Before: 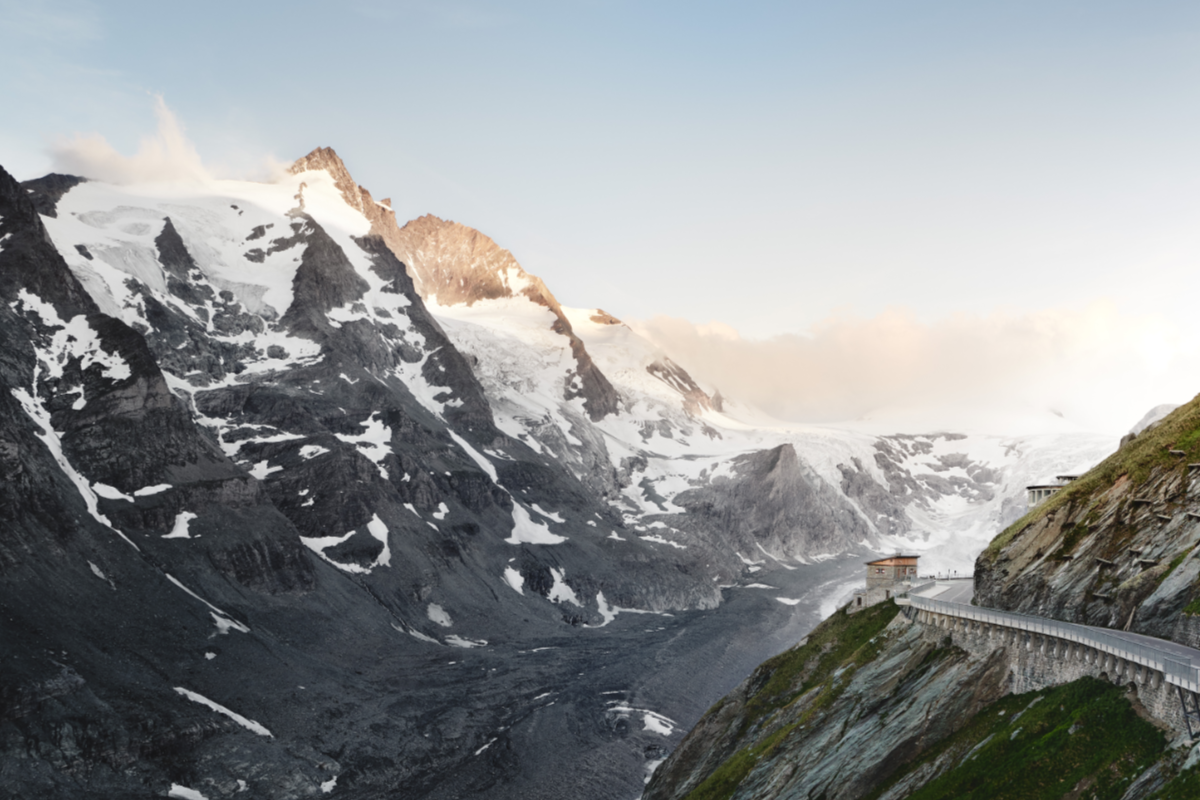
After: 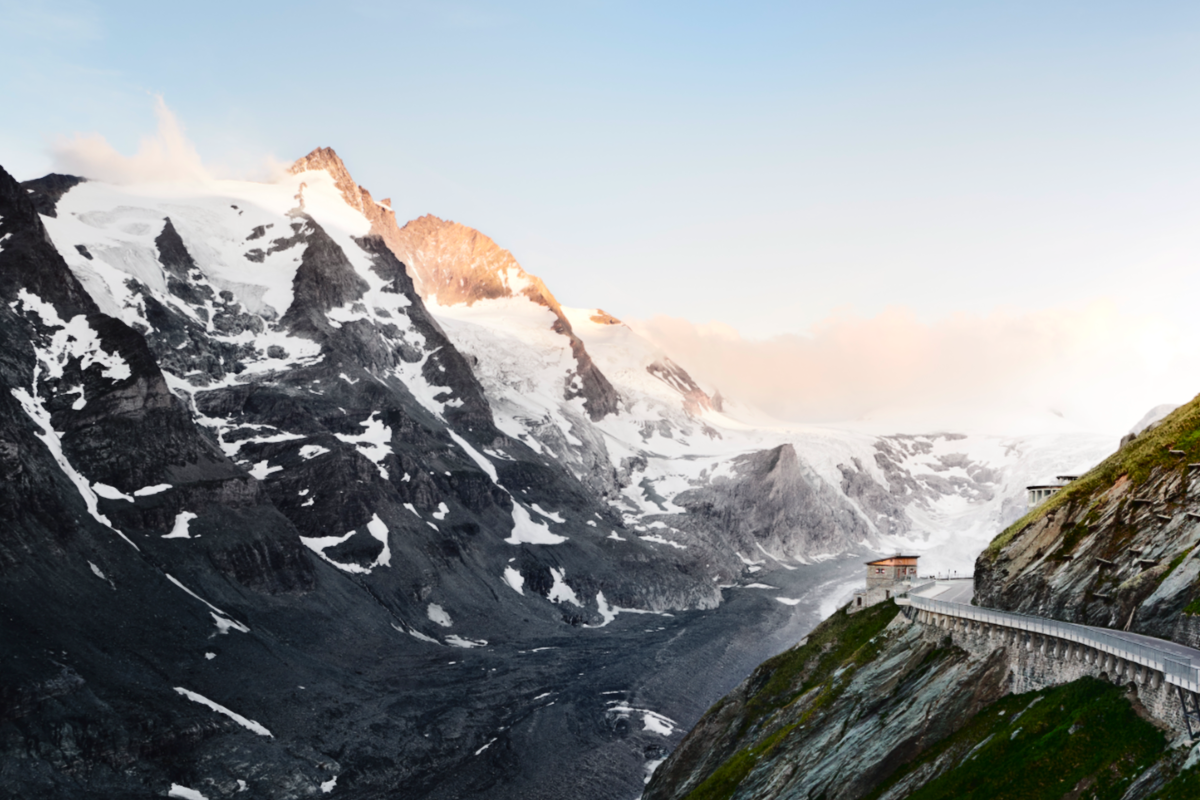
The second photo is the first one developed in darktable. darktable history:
tone curve: curves: ch0 [(0, 0) (0.126, 0.061) (0.338, 0.285) (0.494, 0.518) (0.703, 0.762) (1, 1)]; ch1 [(0, 0) (0.389, 0.313) (0.457, 0.442) (0.5, 0.501) (0.55, 0.578) (1, 1)]; ch2 [(0, 0) (0.44, 0.424) (0.501, 0.499) (0.557, 0.564) (0.613, 0.67) (0.707, 0.746) (1, 1)], color space Lab, independent channels, preserve colors none
